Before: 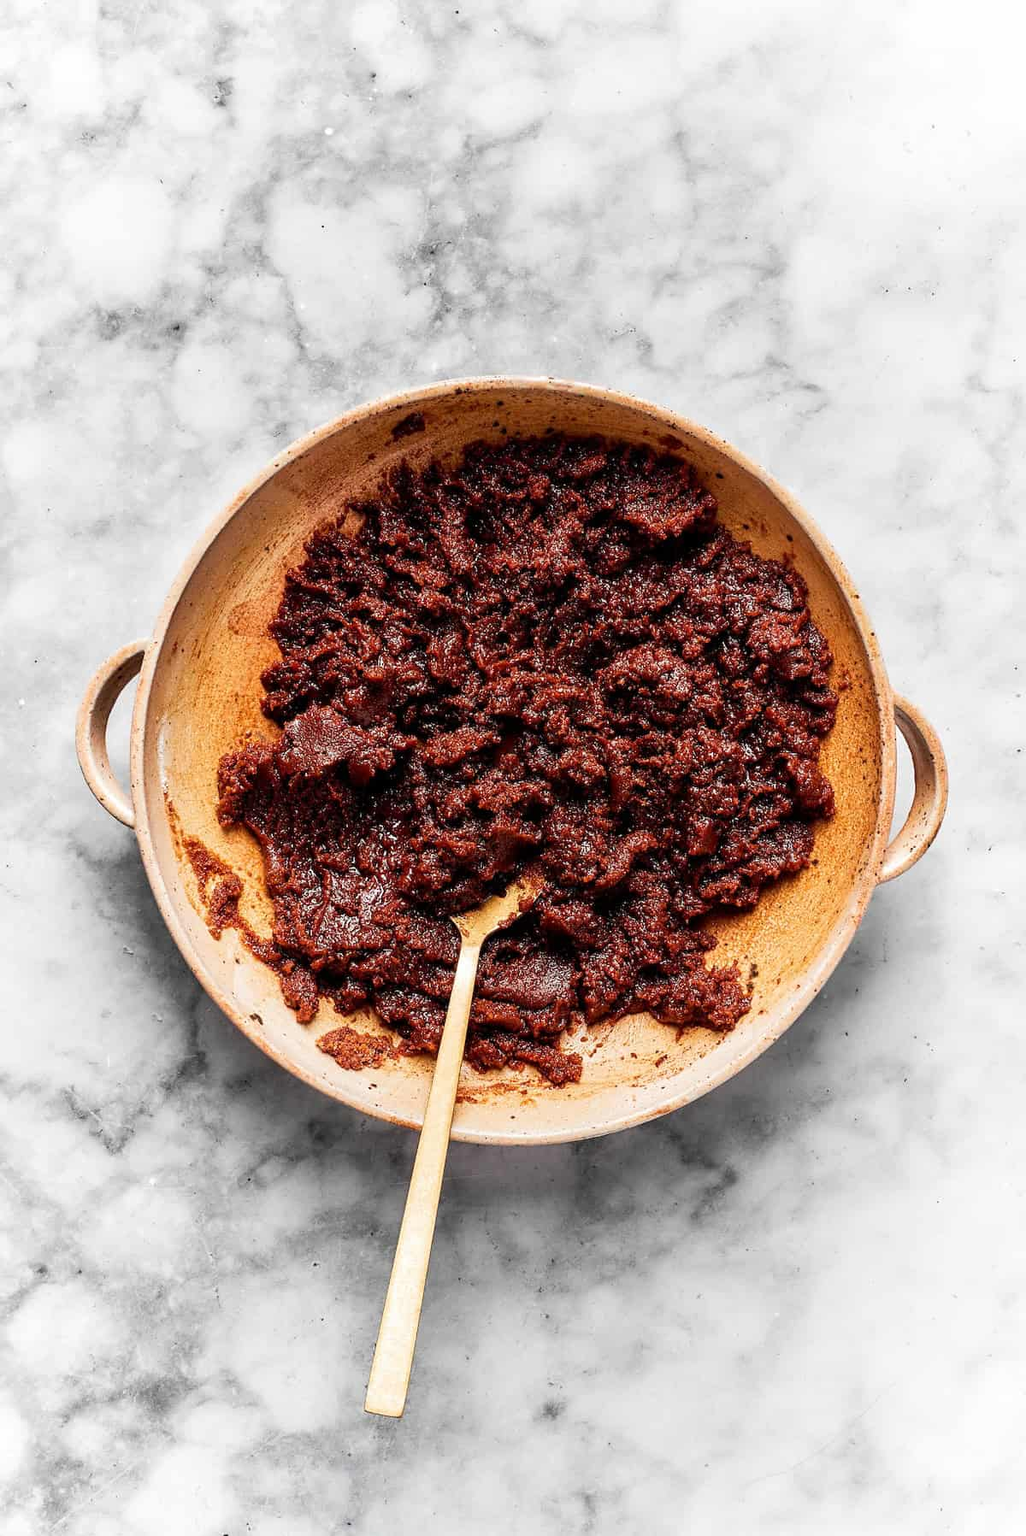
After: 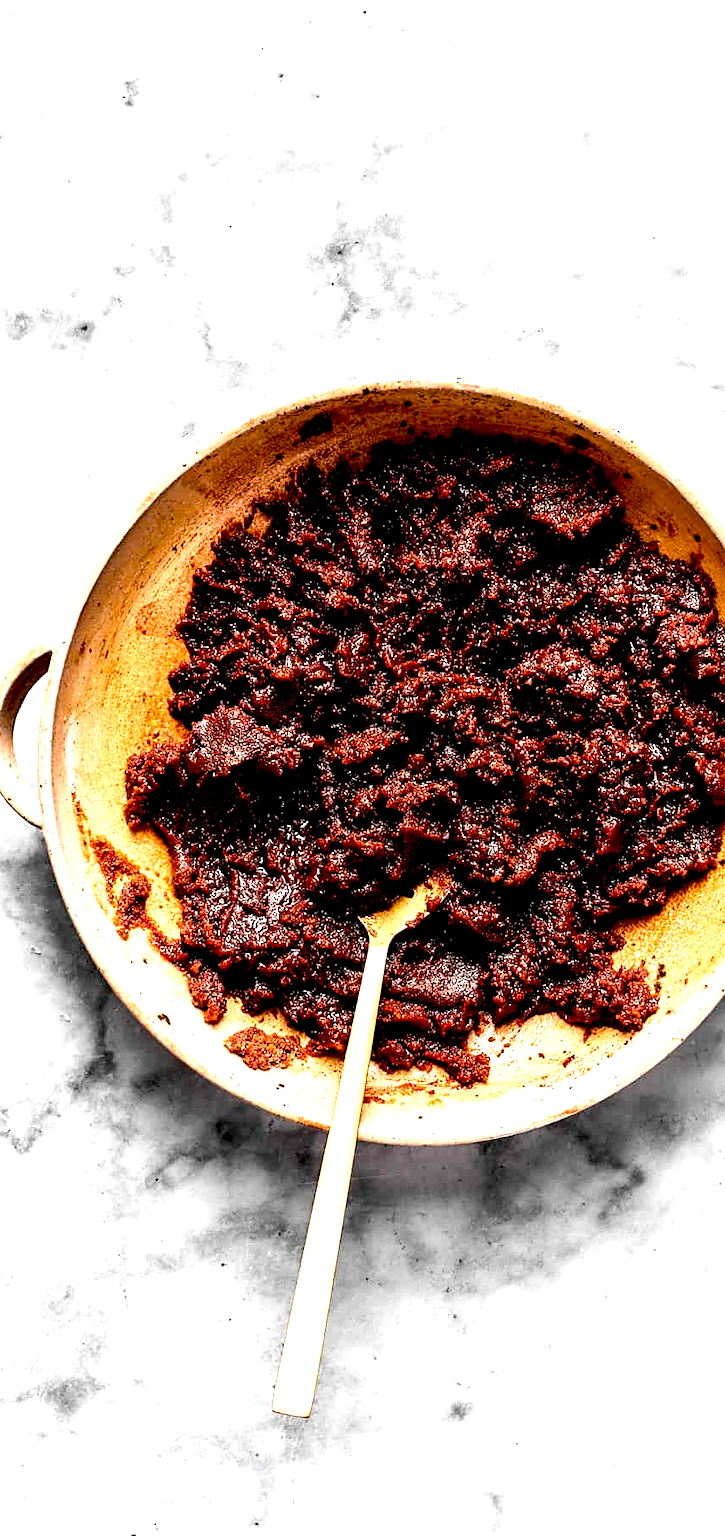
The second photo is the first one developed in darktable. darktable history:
tone equalizer: -8 EV -0.75 EV, -7 EV -0.7 EV, -6 EV -0.6 EV, -5 EV -0.4 EV, -3 EV 0.4 EV, -2 EV 0.6 EV, -1 EV 0.7 EV, +0 EV 0.75 EV, edges refinement/feathering 500, mask exposure compensation -1.57 EV, preserve details no
exposure: black level correction 0.031, exposure 0.304 EV, compensate highlight preservation false
crop and rotate: left 9.061%, right 20.142%
